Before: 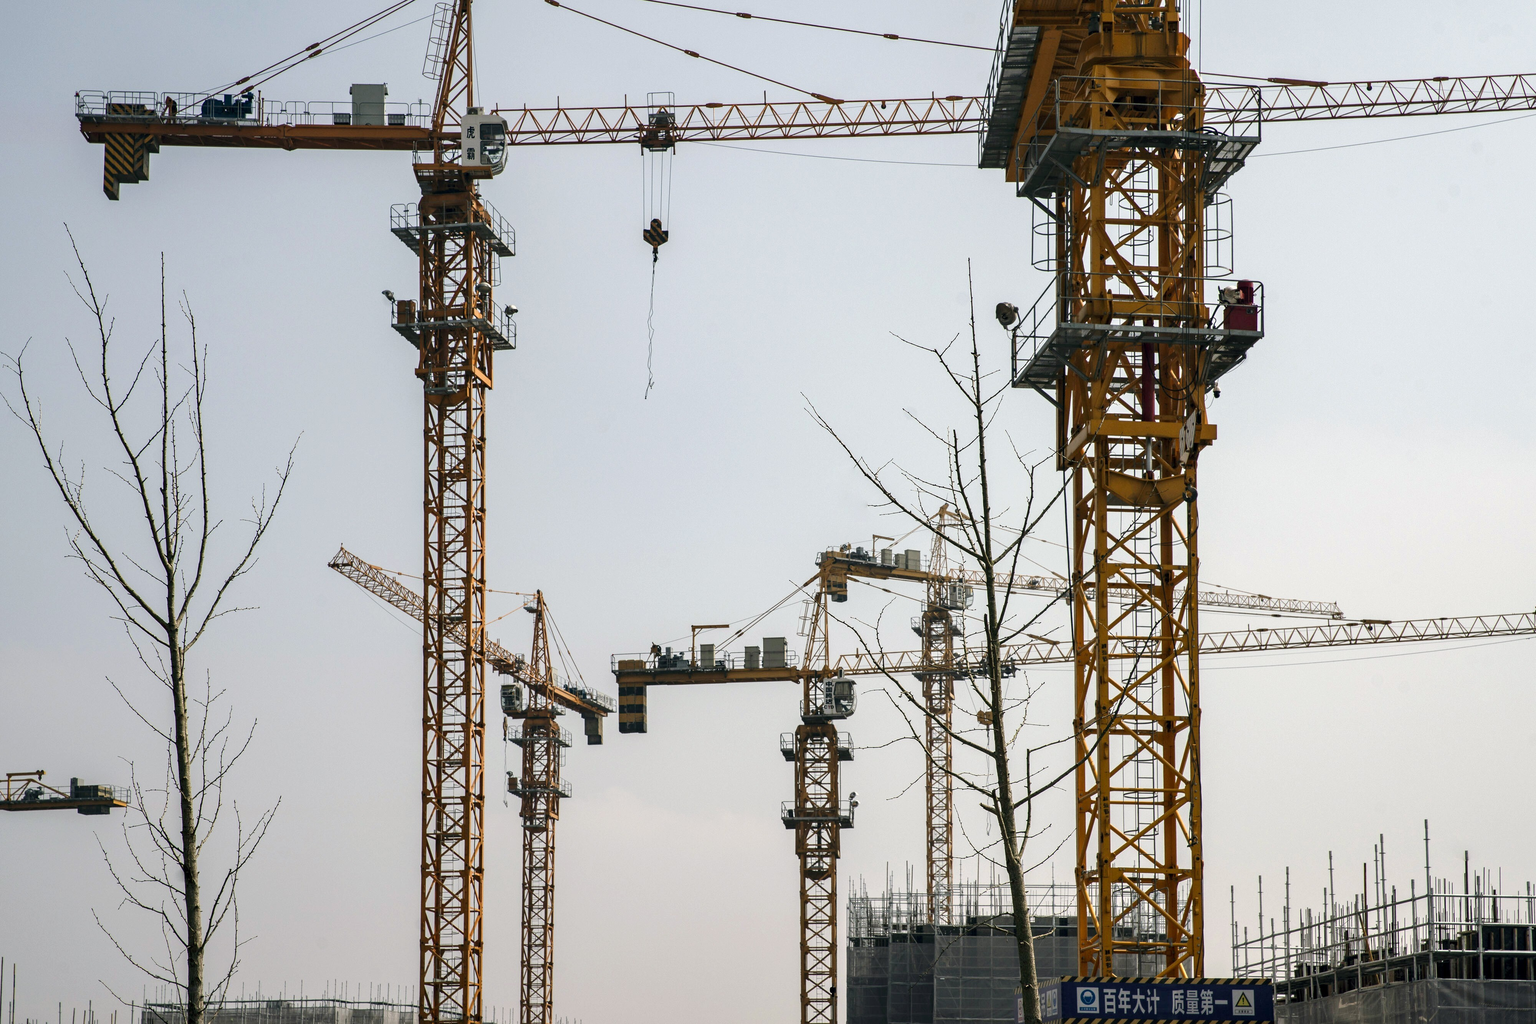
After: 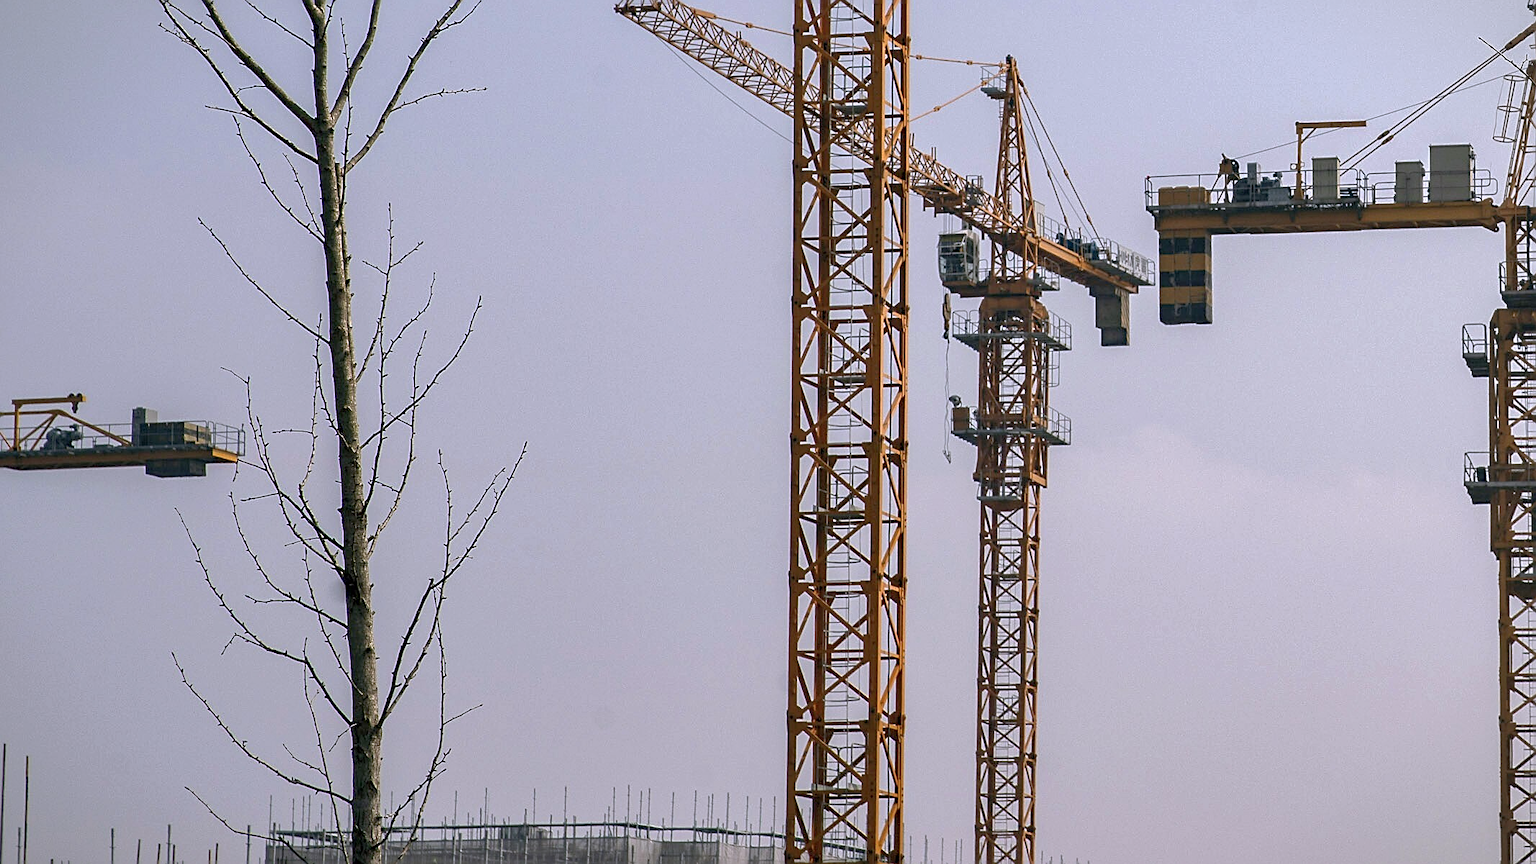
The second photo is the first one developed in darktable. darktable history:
sharpen: on, module defaults
white balance: red 1.004, blue 1.096
shadows and highlights: on, module defaults
crop and rotate: top 54.778%, right 46.61%, bottom 0.159%
vignetting: fall-off start 100%, brightness -0.282, width/height ratio 1.31
